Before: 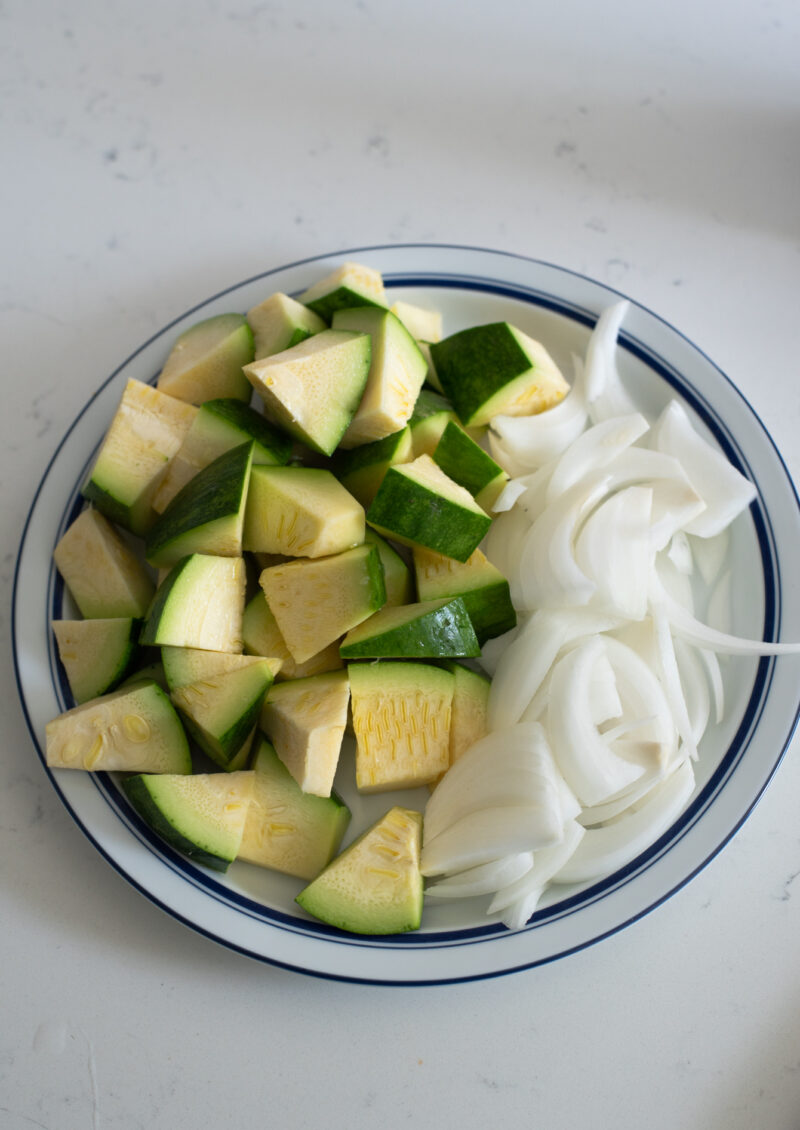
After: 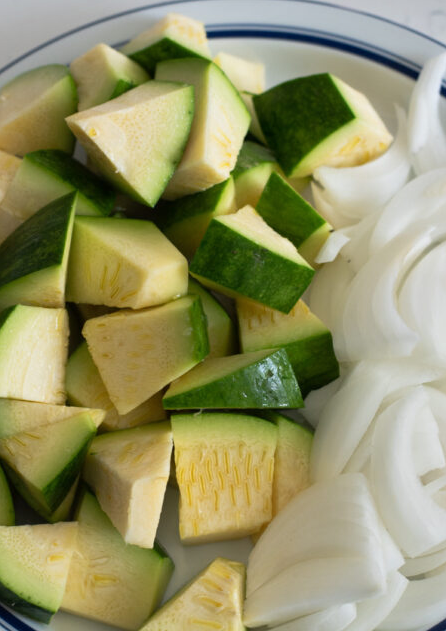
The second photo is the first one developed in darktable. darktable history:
shadows and highlights: shadows 12, white point adjustment 1.2, highlights -0.36, soften with gaussian
crop and rotate: left 22.13%, top 22.054%, right 22.026%, bottom 22.102%
tone equalizer: -8 EV -0.002 EV, -7 EV 0.005 EV, -6 EV -0.009 EV, -5 EV 0.011 EV, -4 EV -0.012 EV, -3 EV 0.007 EV, -2 EV -0.062 EV, -1 EV -0.293 EV, +0 EV -0.582 EV, smoothing diameter 2%, edges refinement/feathering 20, mask exposure compensation -1.57 EV, filter diffusion 5
